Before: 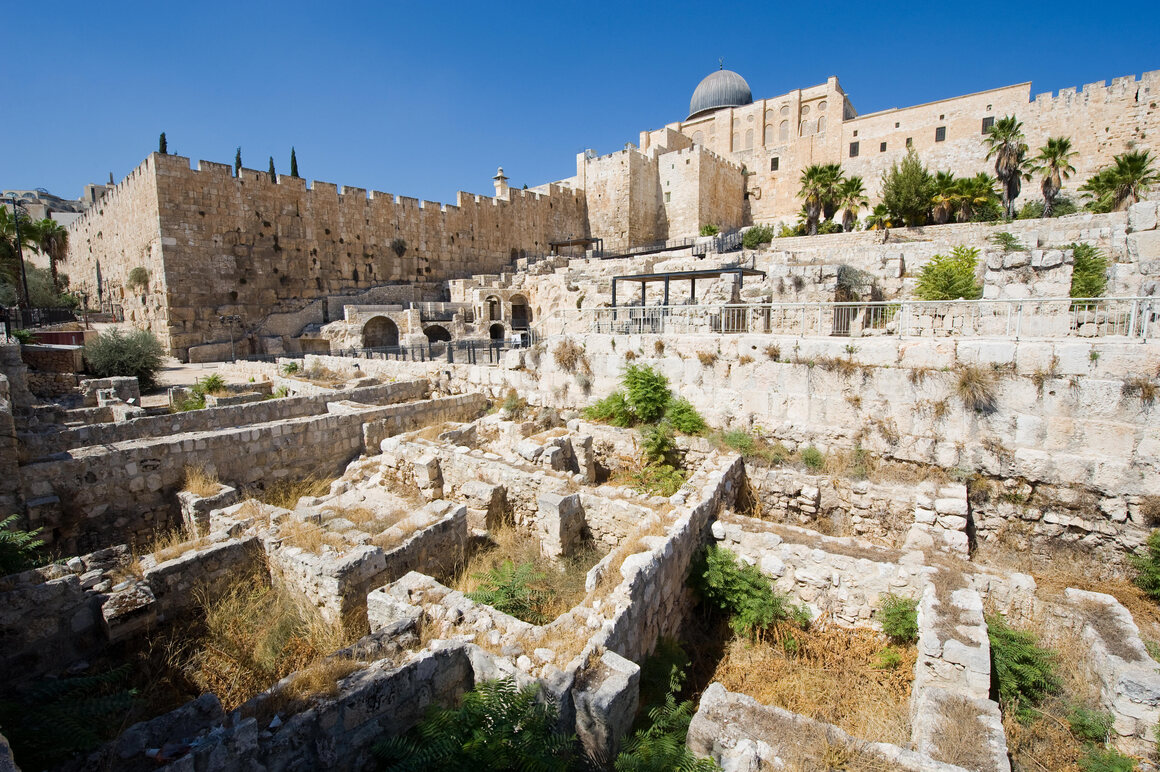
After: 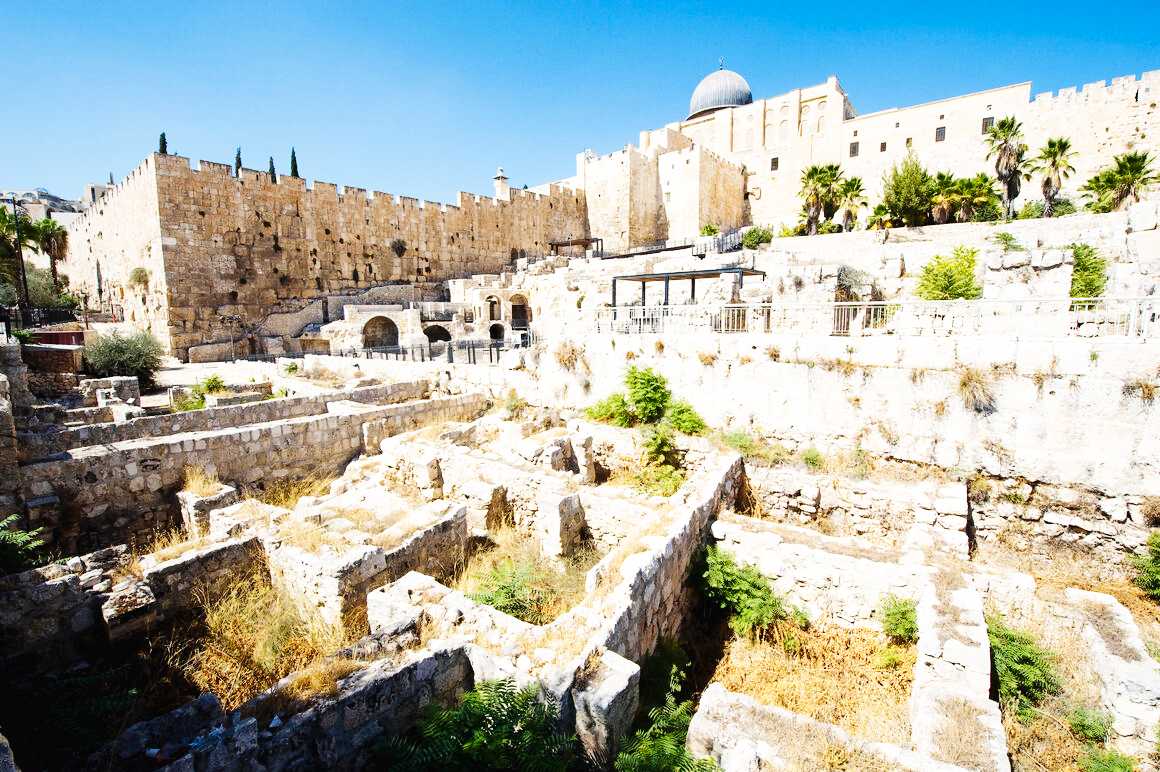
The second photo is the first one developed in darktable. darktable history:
base curve: curves: ch0 [(0, 0.003) (0.001, 0.002) (0.006, 0.004) (0.02, 0.022) (0.048, 0.086) (0.094, 0.234) (0.162, 0.431) (0.258, 0.629) (0.385, 0.8) (0.548, 0.918) (0.751, 0.988) (1, 1)], preserve colors none
tone equalizer: on, module defaults
